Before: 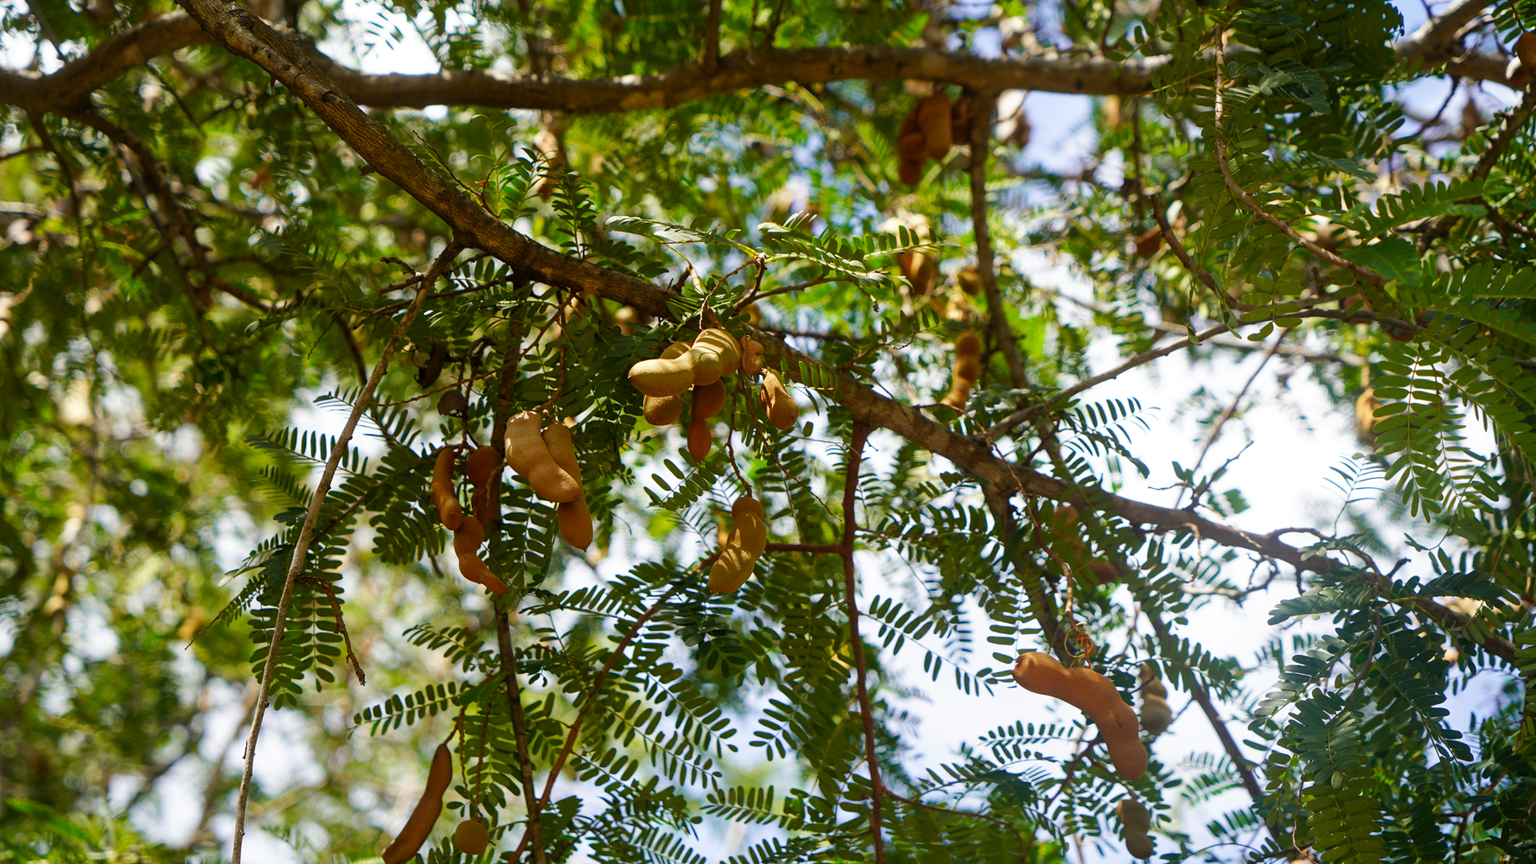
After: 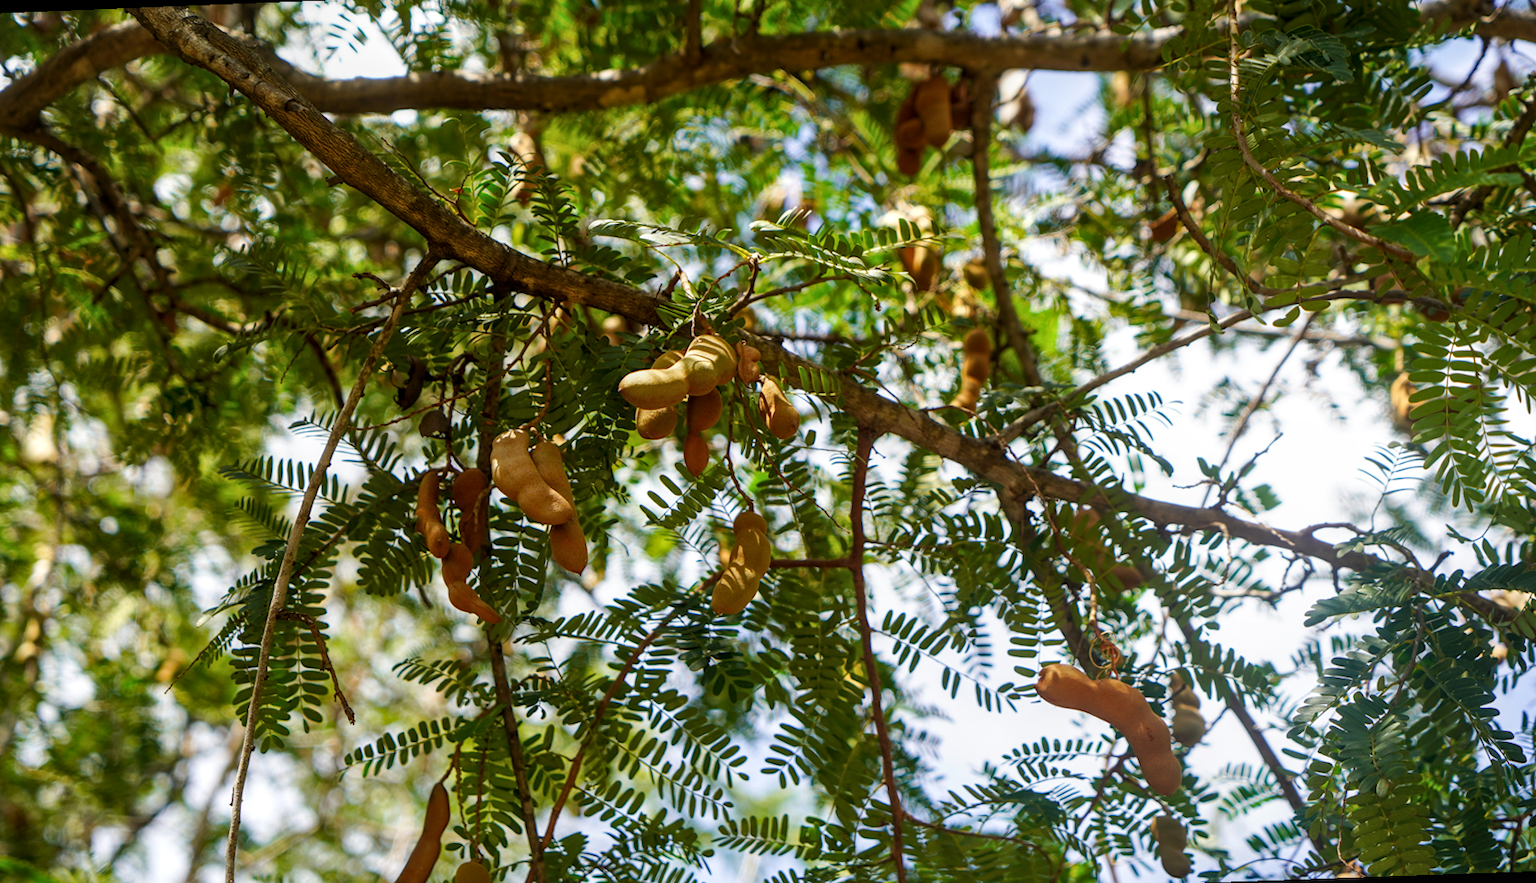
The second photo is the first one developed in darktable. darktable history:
local contrast: on, module defaults
rotate and perspective: rotation -2.12°, lens shift (vertical) 0.009, lens shift (horizontal) -0.008, automatic cropping original format, crop left 0.036, crop right 0.964, crop top 0.05, crop bottom 0.959
